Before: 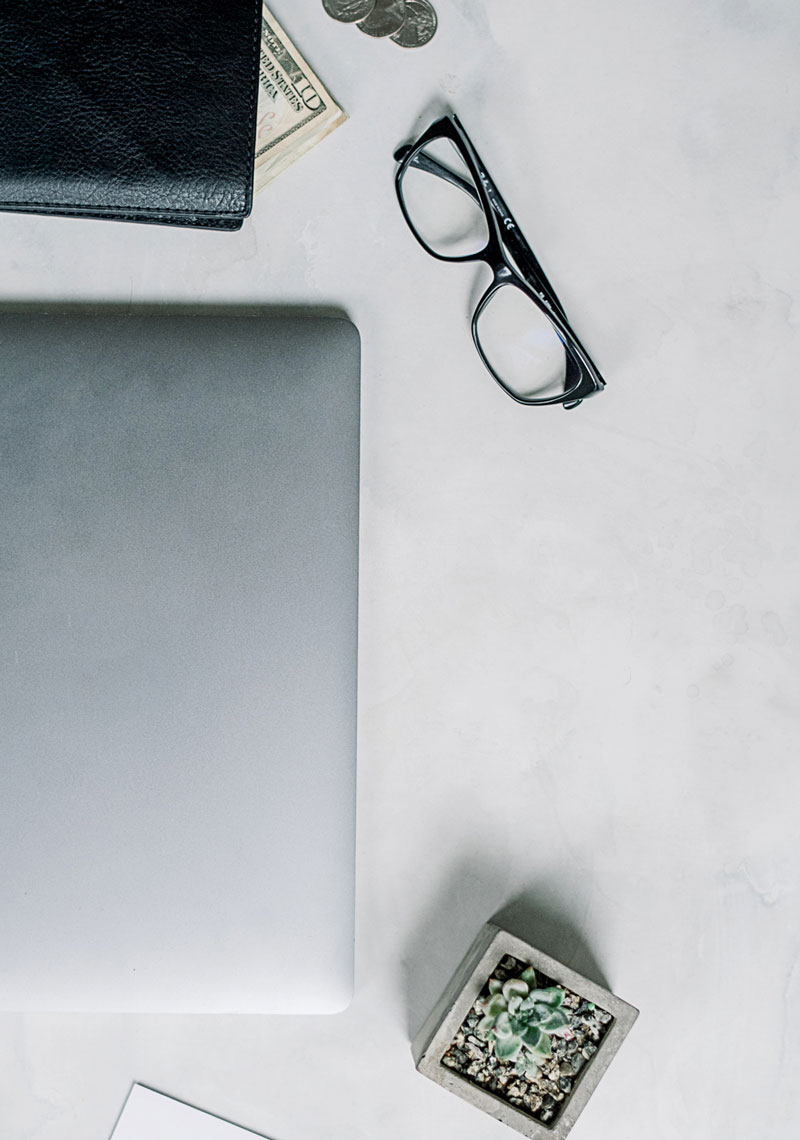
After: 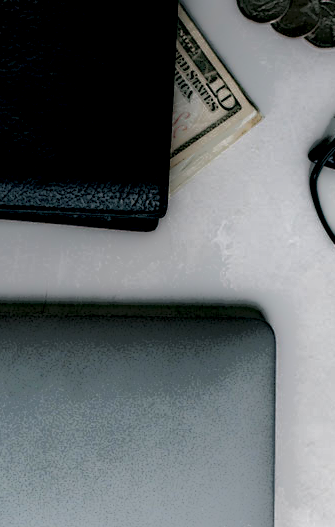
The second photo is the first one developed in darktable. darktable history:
crop and rotate: left 10.817%, top 0.062%, right 47.194%, bottom 53.626%
local contrast: highlights 0%, shadows 198%, detail 164%, midtone range 0.001
exposure: exposure 0.375 EV, compensate highlight preservation false
